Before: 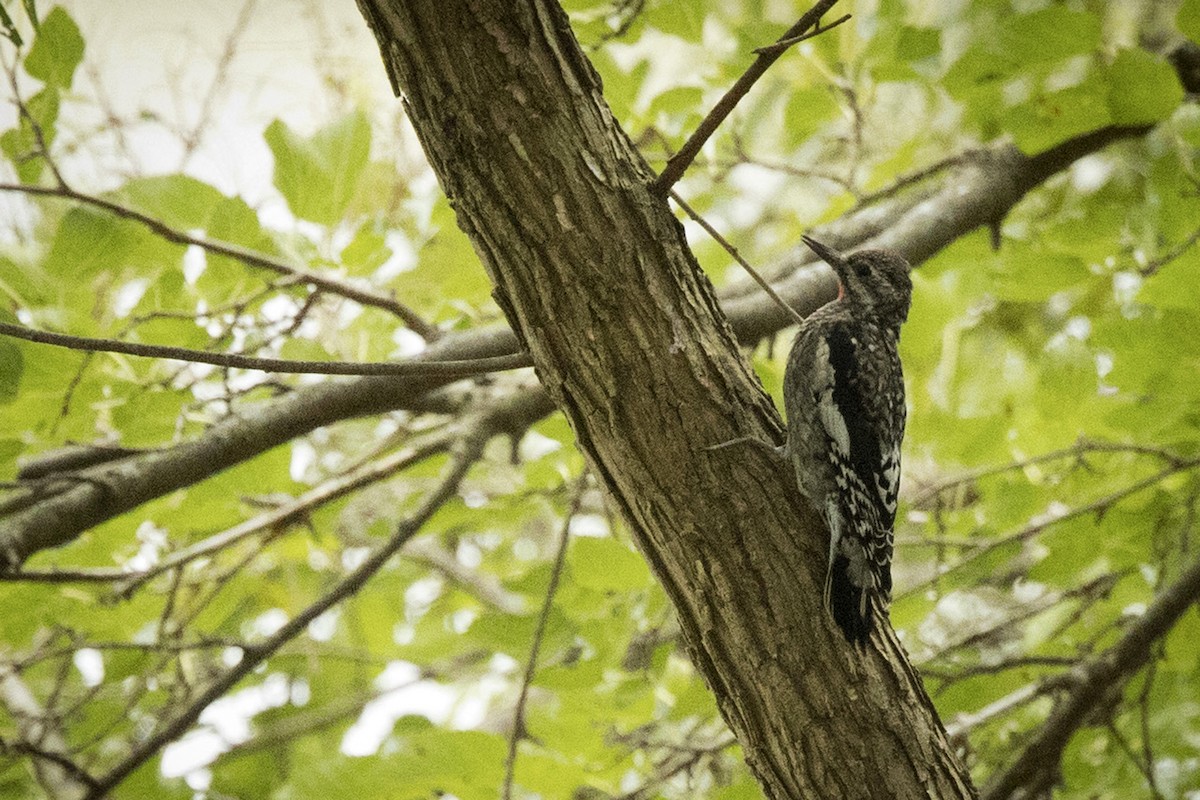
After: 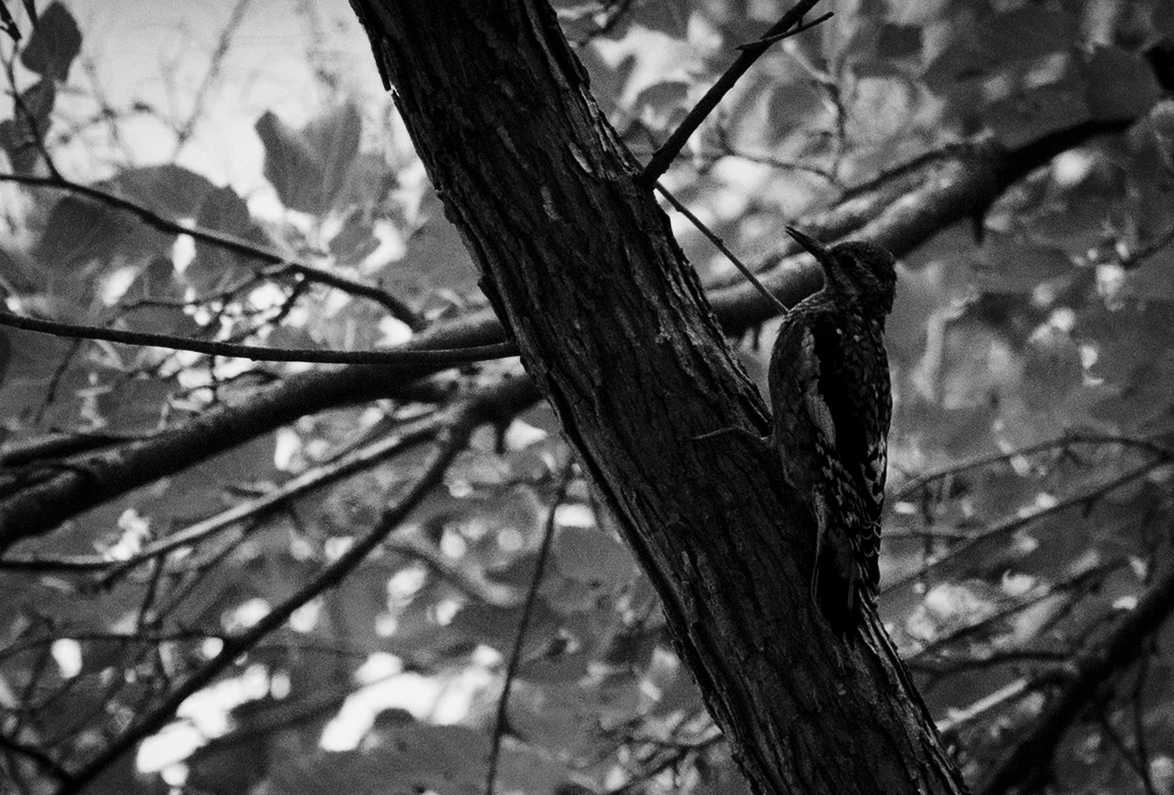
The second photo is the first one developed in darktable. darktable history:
color balance rgb: linear chroma grading › global chroma 9%, perceptual saturation grading › global saturation 36%, perceptual saturation grading › shadows 35%, perceptual brilliance grading › global brilliance 15%, perceptual brilliance grading › shadows -35%, global vibrance 15%
color zones: curves: ch0 [(0.002, 0.589) (0.107, 0.484) (0.146, 0.249) (0.217, 0.352) (0.309, 0.525) (0.39, 0.404) (0.455, 0.169) (0.597, 0.055) (0.724, 0.212) (0.775, 0.691) (0.869, 0.571) (1, 0.587)]; ch1 [(0, 0) (0.143, 0) (0.286, 0) (0.429, 0) (0.571, 0) (0.714, 0) (0.857, 0)]
tone equalizer: on, module defaults
shadows and highlights: shadows 20.55, highlights -20.99, soften with gaussian
contrast brightness saturation: contrast 0.22, brightness -0.19, saturation 0.24
exposure: exposure -0.582 EV, compensate highlight preservation false
color calibration: output gray [0.23, 0.37, 0.4, 0], gray › normalize channels true, illuminant same as pipeline (D50), adaptation XYZ, x 0.346, y 0.359, gamut compression 0
rotate and perspective: rotation 0.226°, lens shift (vertical) -0.042, crop left 0.023, crop right 0.982, crop top 0.006, crop bottom 0.994
